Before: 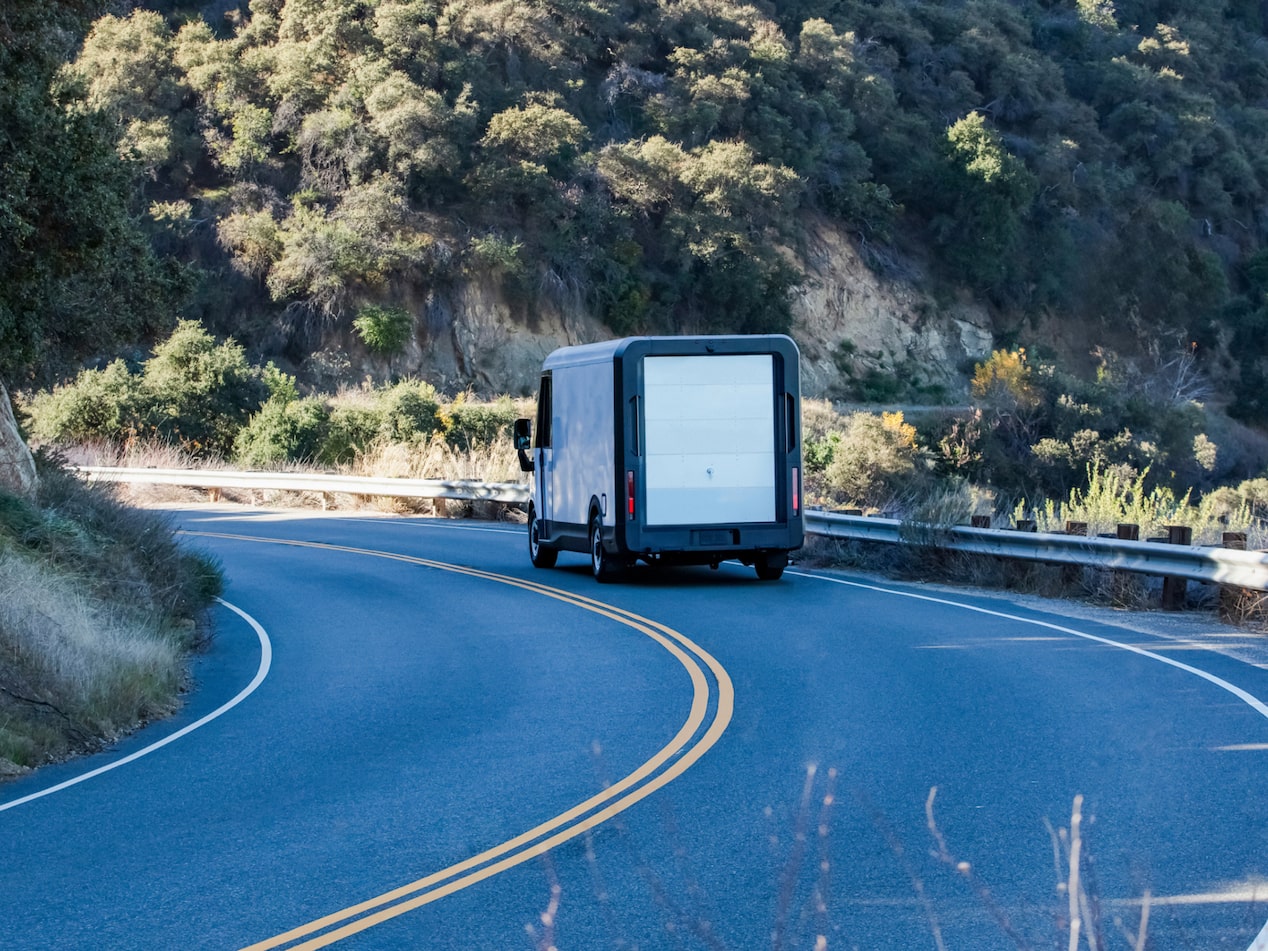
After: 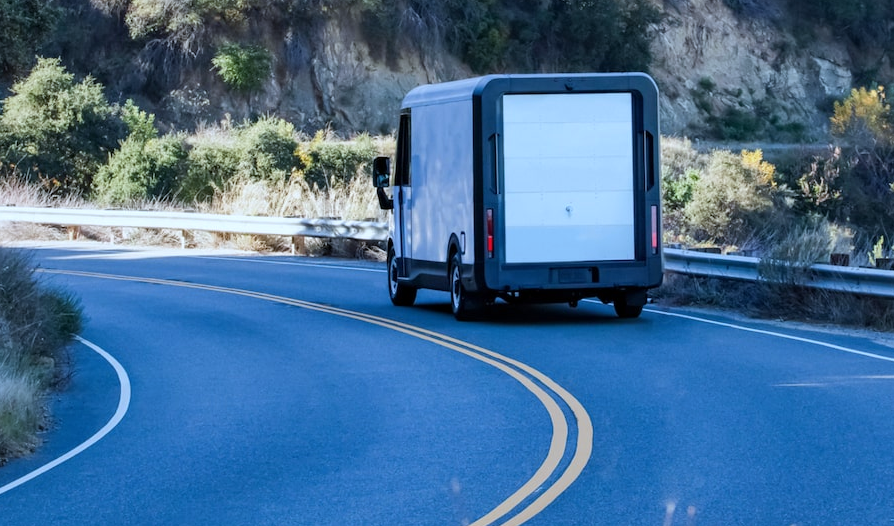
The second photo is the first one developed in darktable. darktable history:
white balance: red 0.924, blue 1.095
crop: left 11.123%, top 27.61%, right 18.3%, bottom 17.034%
